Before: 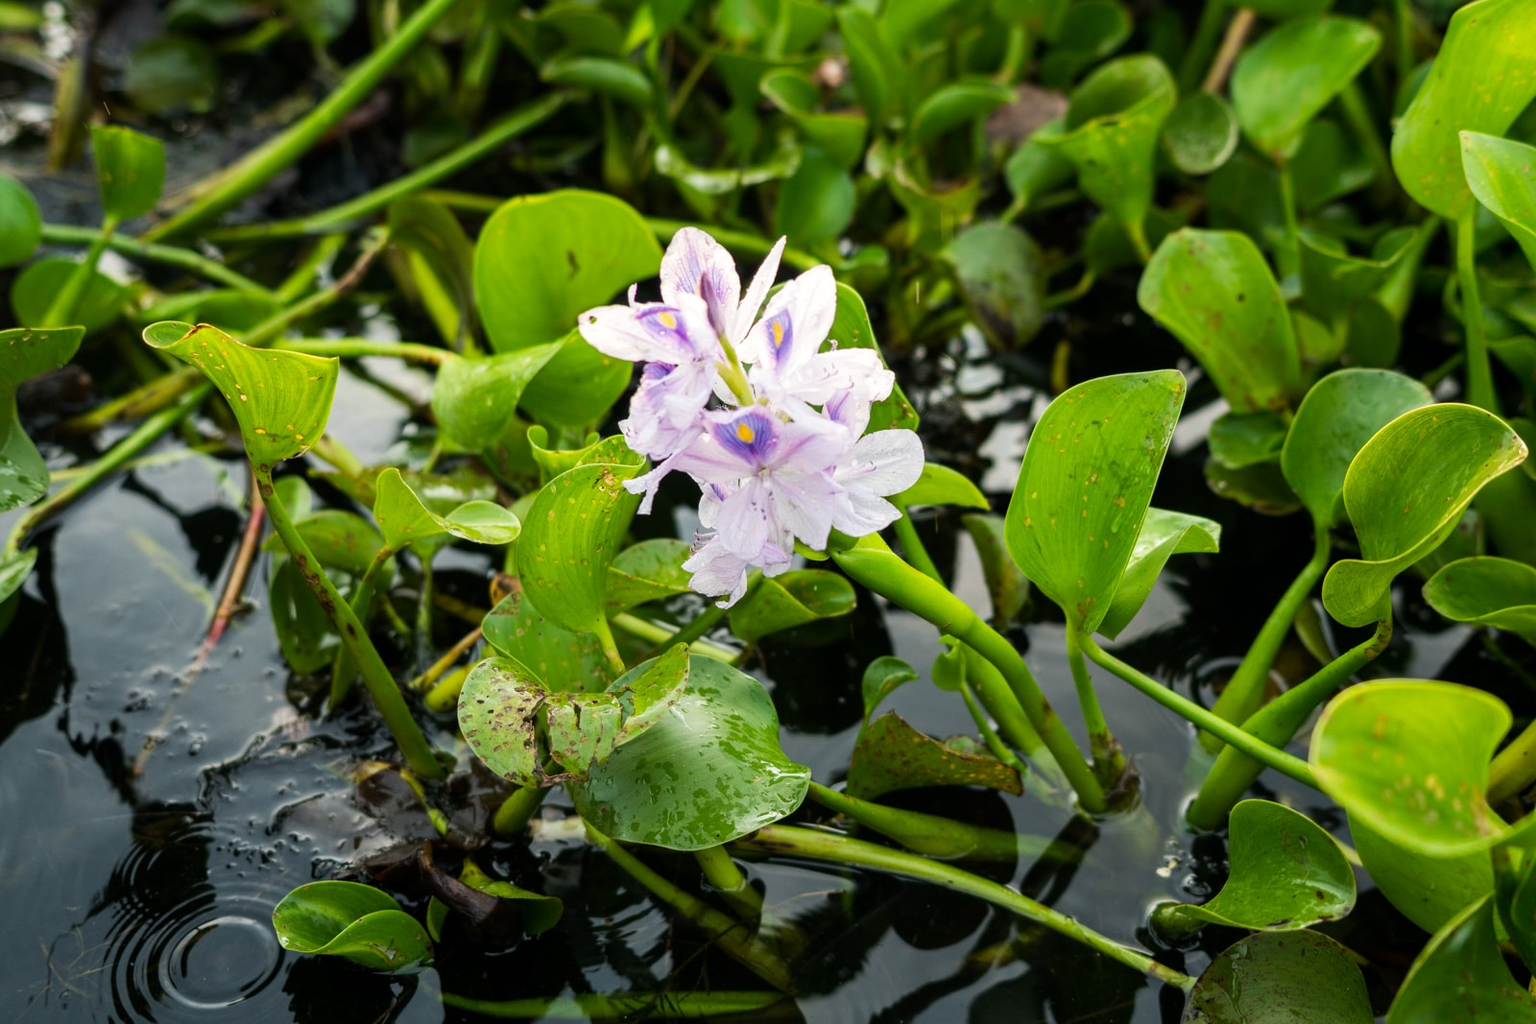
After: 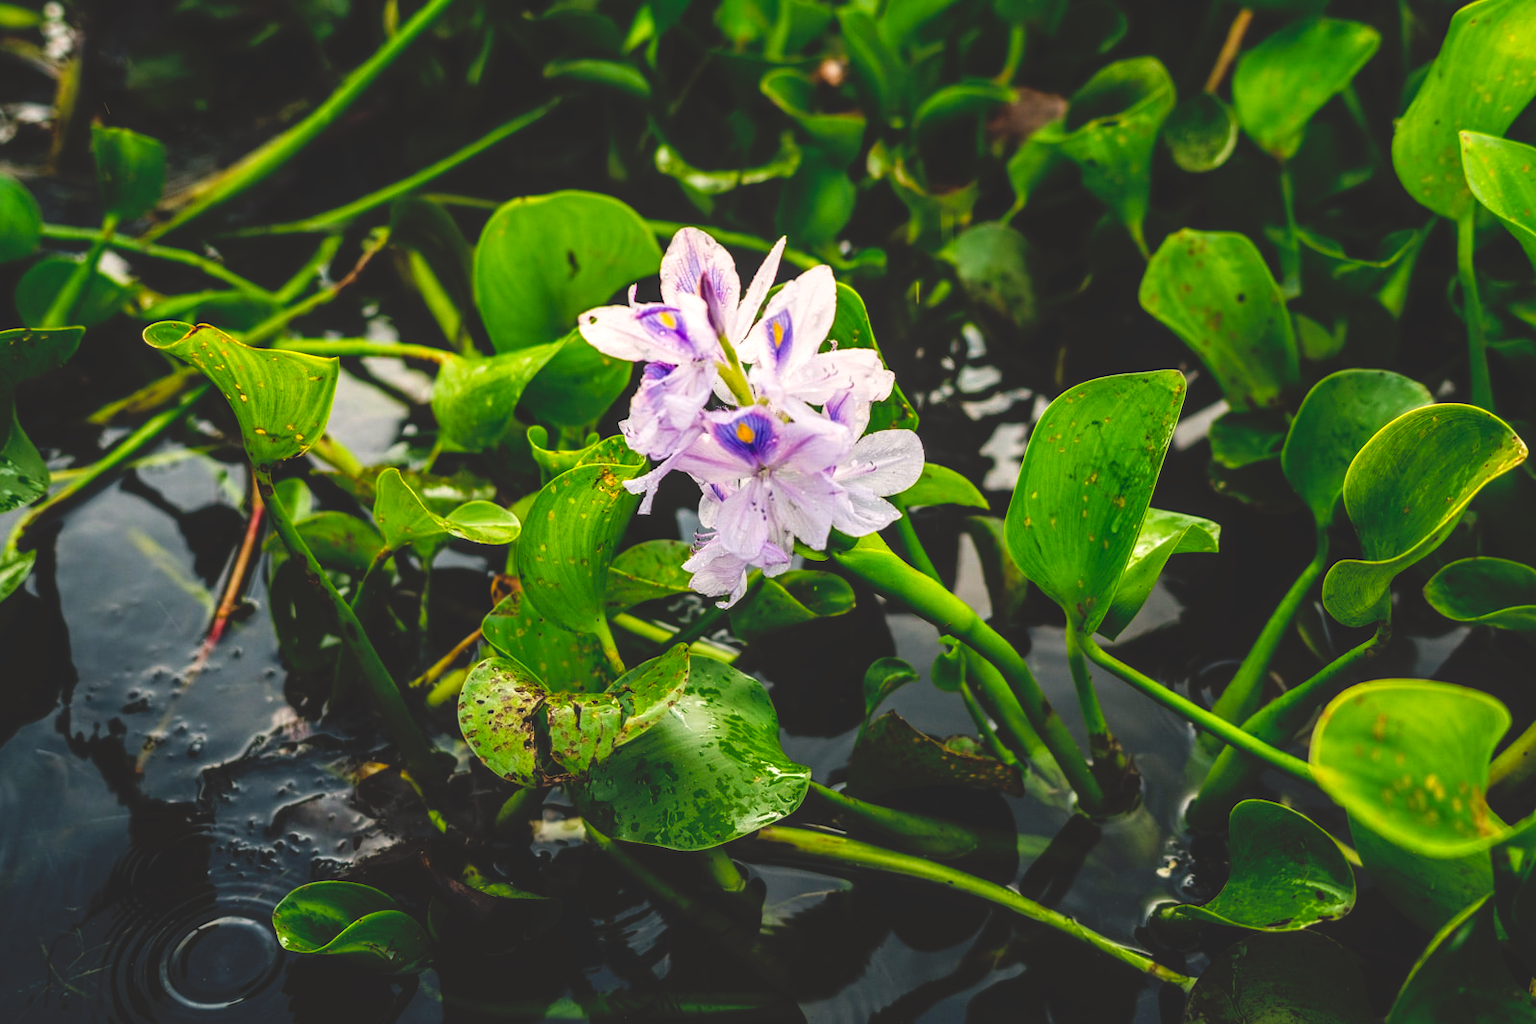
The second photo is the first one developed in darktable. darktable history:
color correction: highlights a* 3.22, highlights b* 1.93, saturation 1.19
local contrast: on, module defaults
base curve: curves: ch0 [(0, 0.02) (0.083, 0.036) (1, 1)], preserve colors none
